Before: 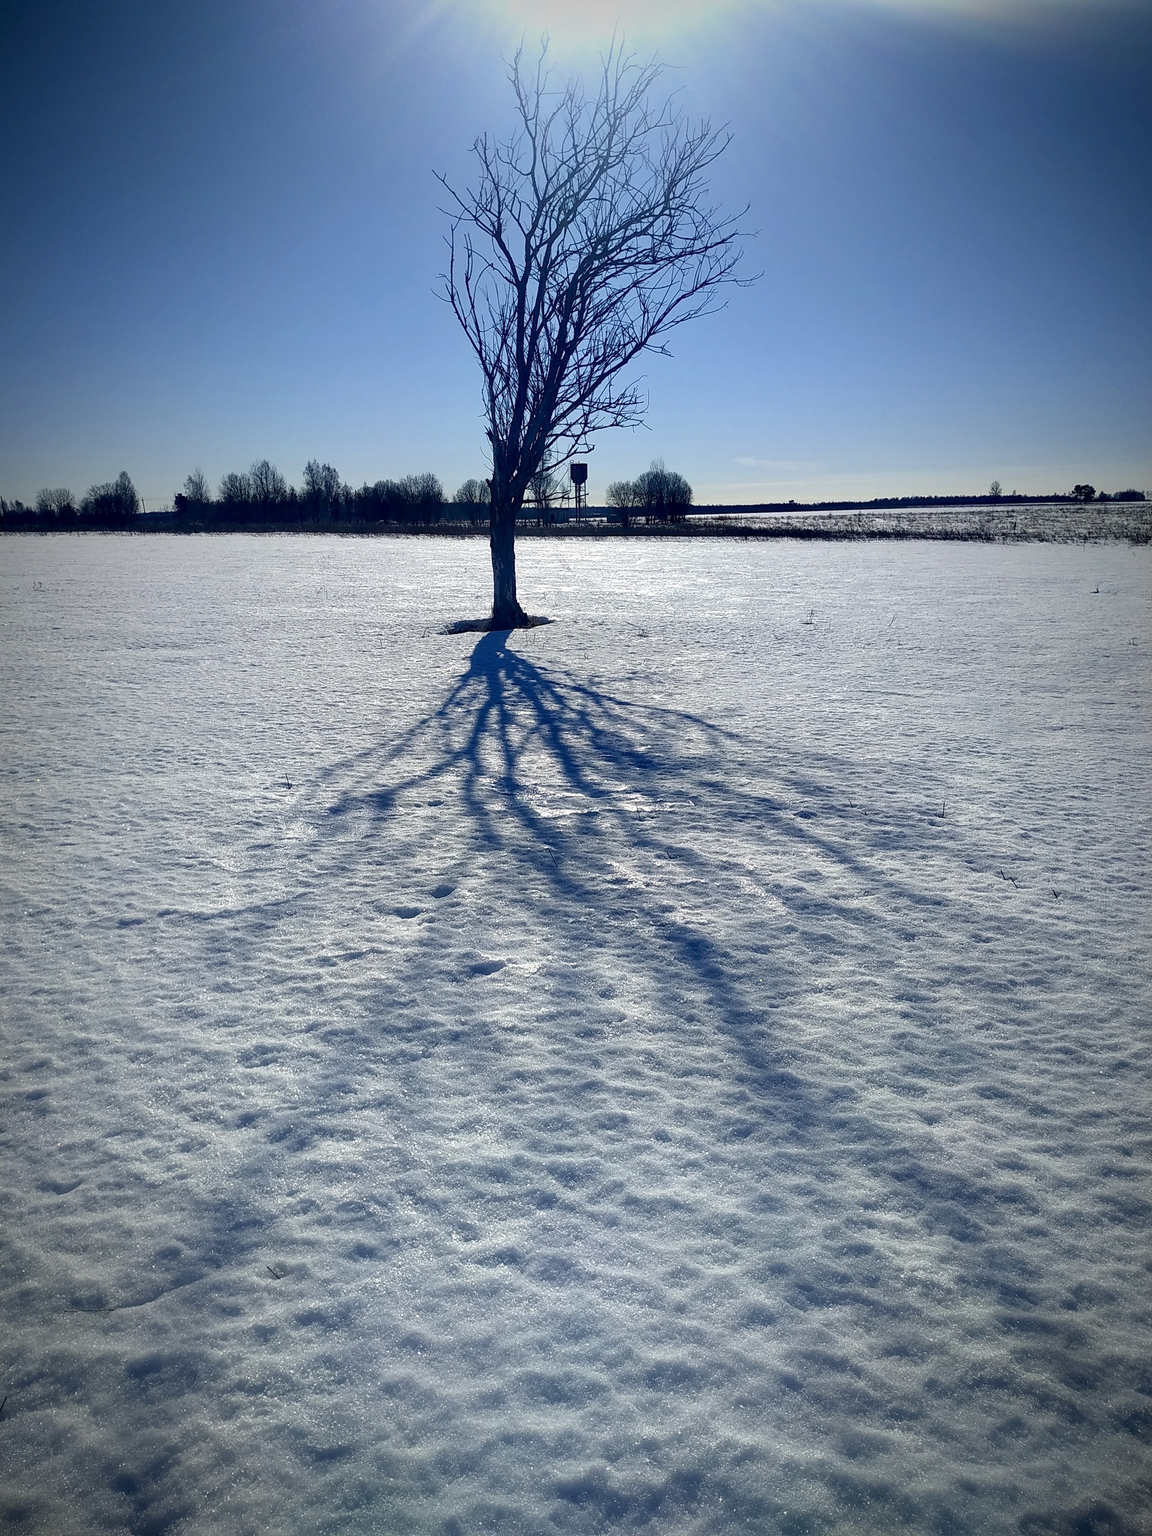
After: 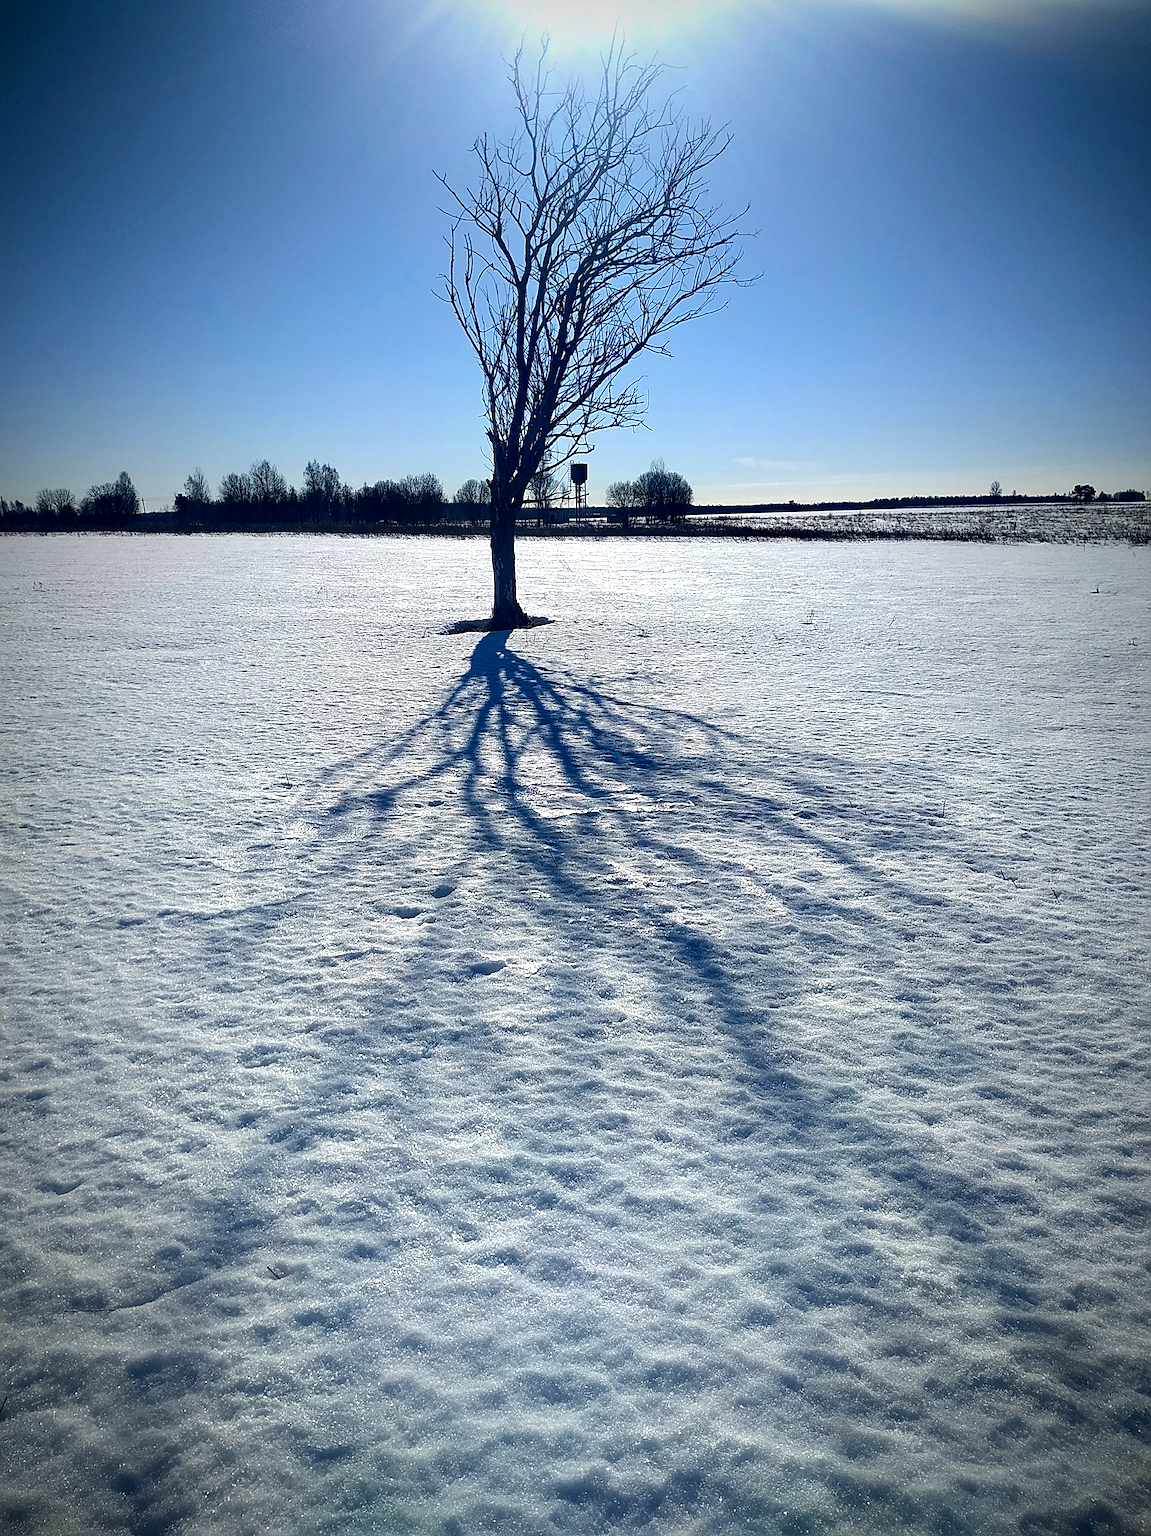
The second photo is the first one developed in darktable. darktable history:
tone equalizer: -8 EV -0.391 EV, -7 EV -0.392 EV, -6 EV -0.347 EV, -5 EV -0.255 EV, -3 EV 0.214 EV, -2 EV 0.312 EV, -1 EV 0.367 EV, +0 EV 0.414 EV, edges refinement/feathering 500, mask exposure compensation -1.57 EV, preserve details no
sharpen: amount 0.492
